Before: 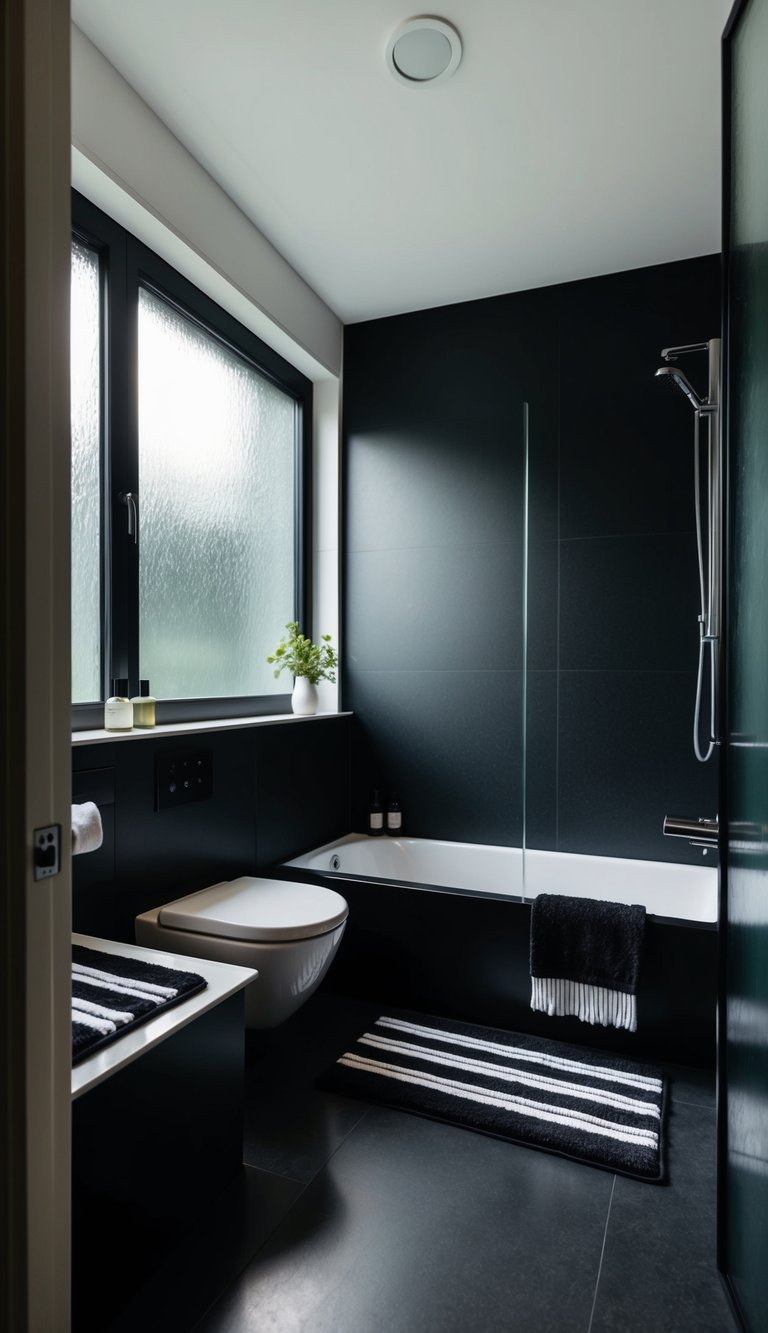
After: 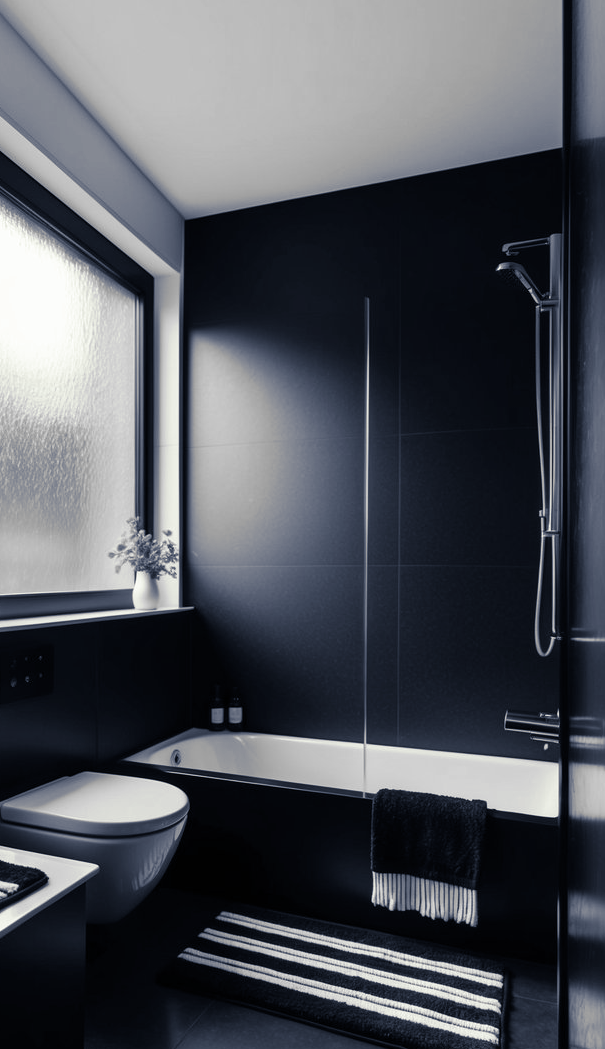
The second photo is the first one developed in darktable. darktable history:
split-toning: shadows › hue 230.4°
monochrome: a 0, b 0, size 0.5, highlights 0.57
crop and rotate: left 20.74%, top 7.912%, right 0.375%, bottom 13.378%
